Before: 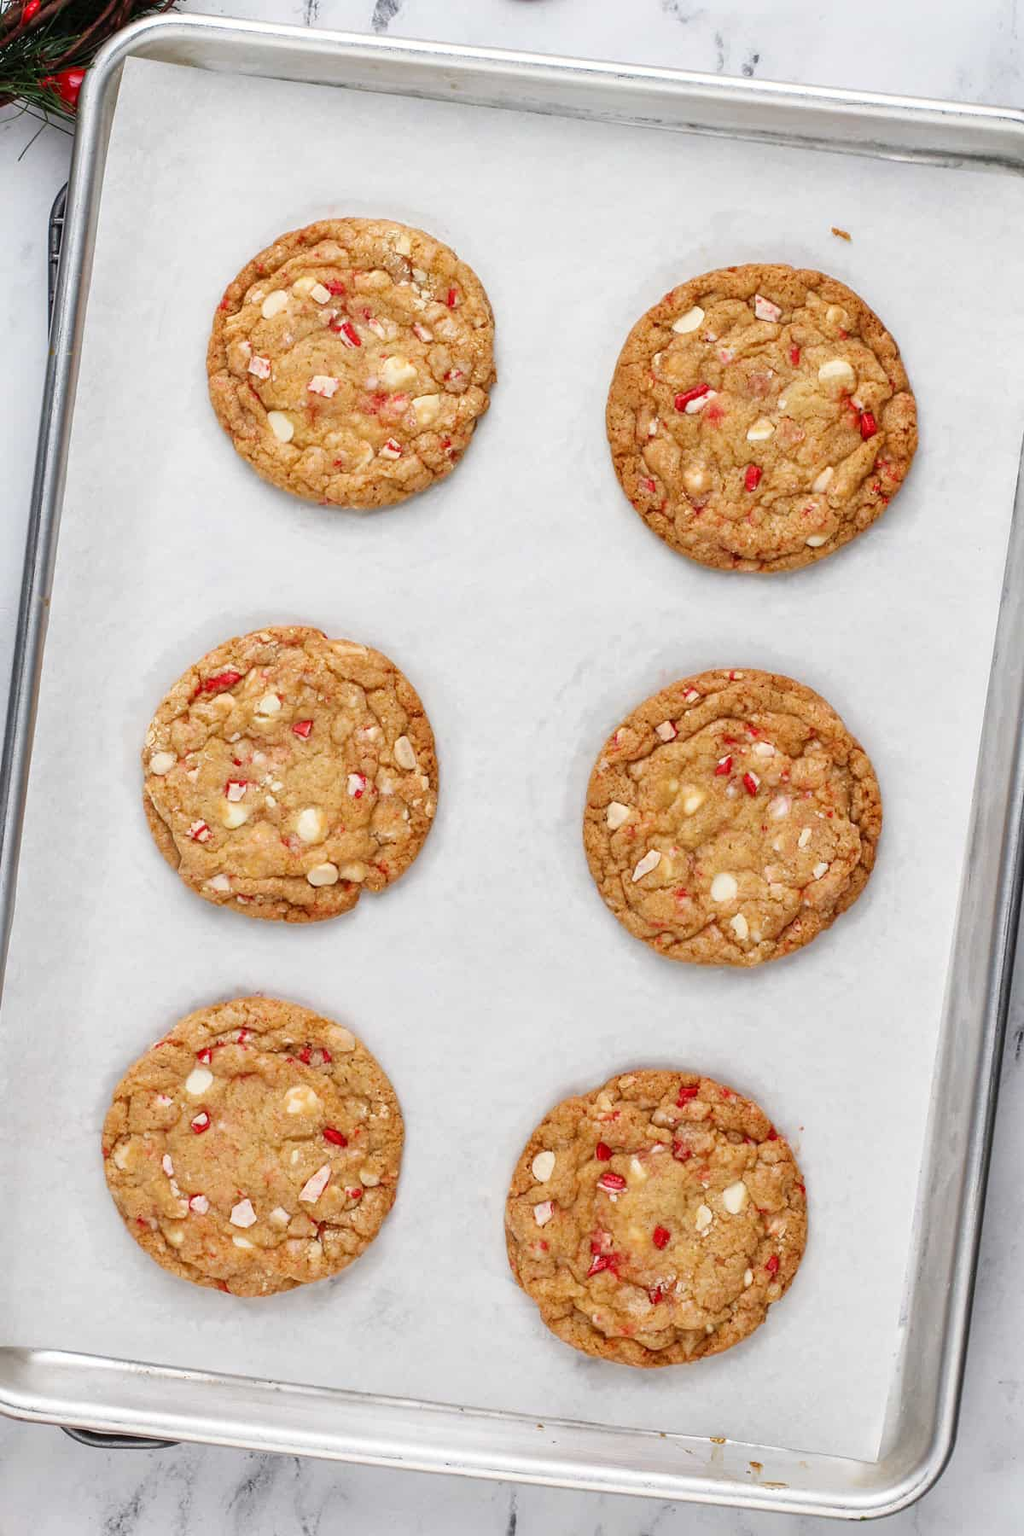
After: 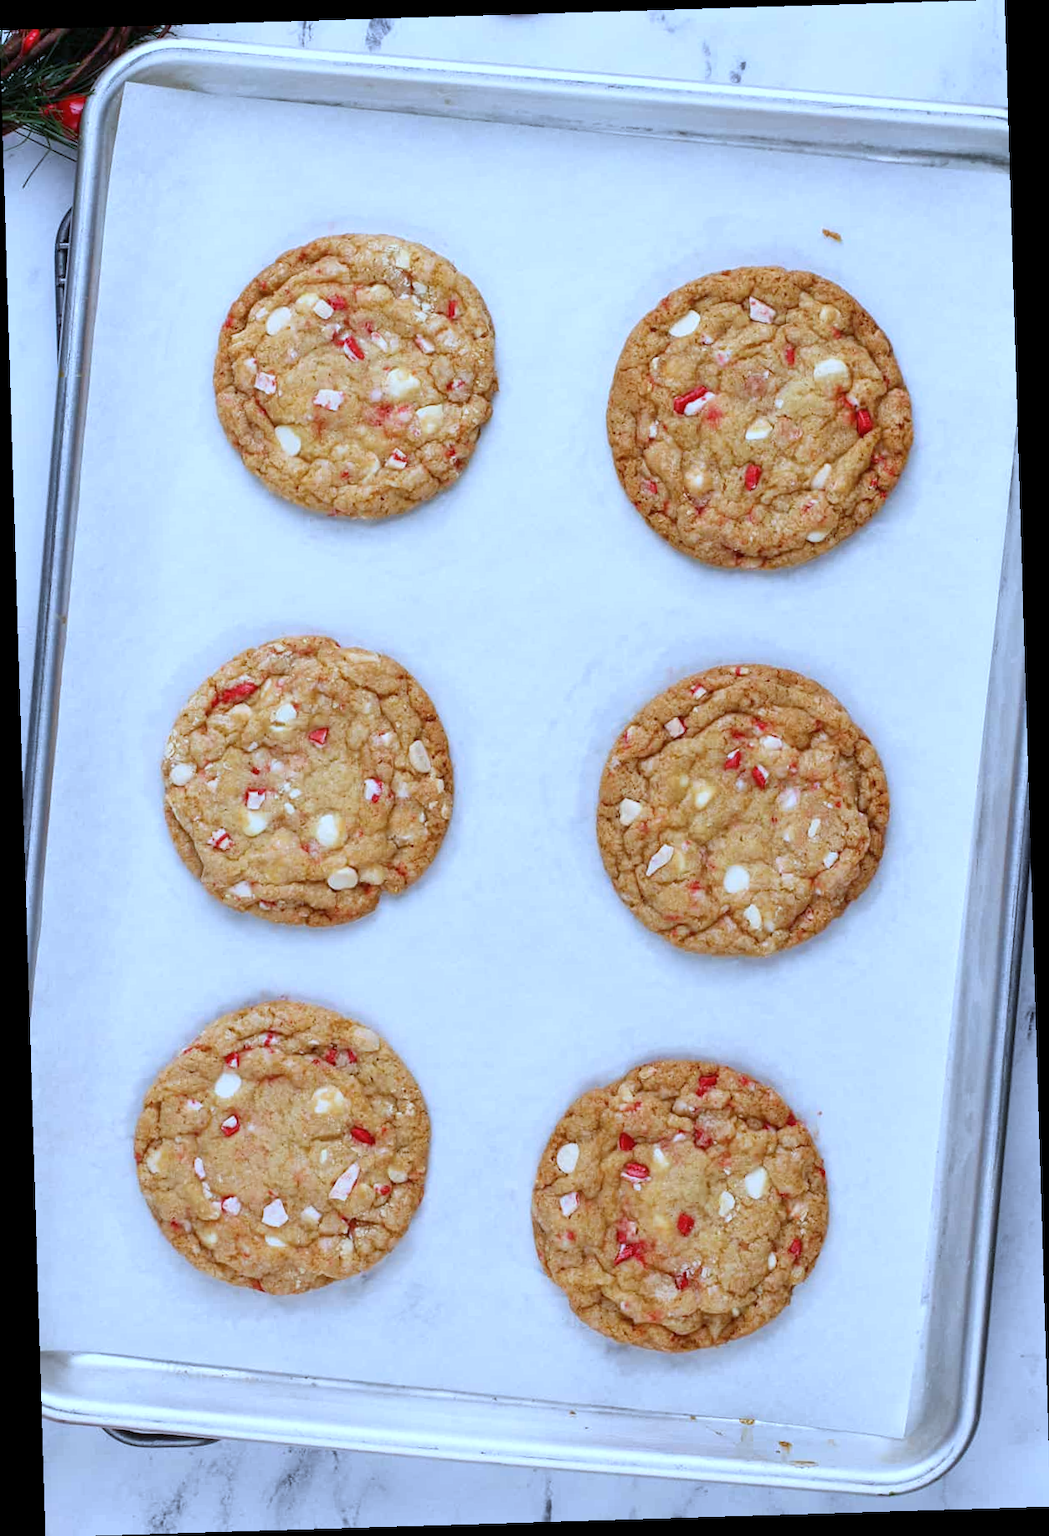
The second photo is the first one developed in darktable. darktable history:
rotate and perspective: rotation -1.75°, automatic cropping off
color calibration: x 0.37, y 0.377, temperature 4289.93 K
white balance: red 0.931, blue 1.11
